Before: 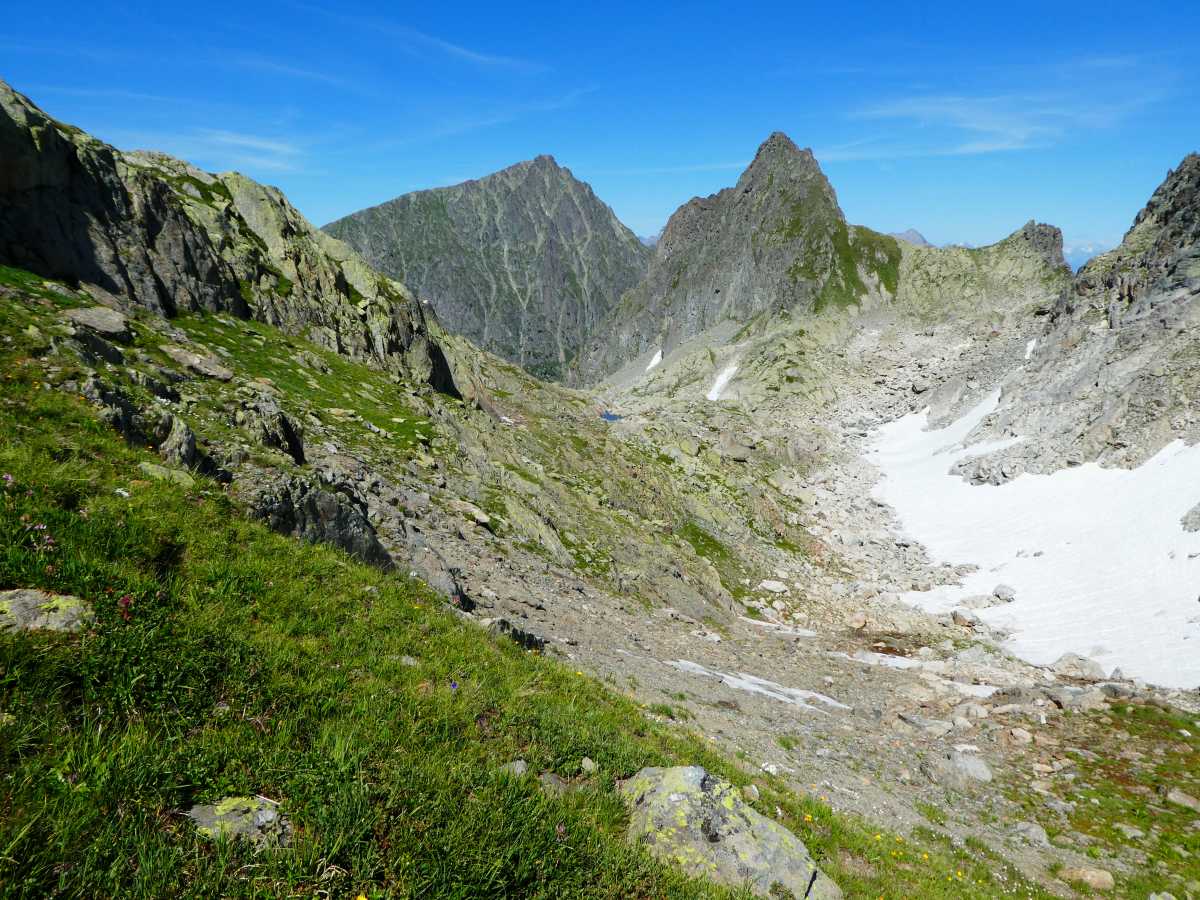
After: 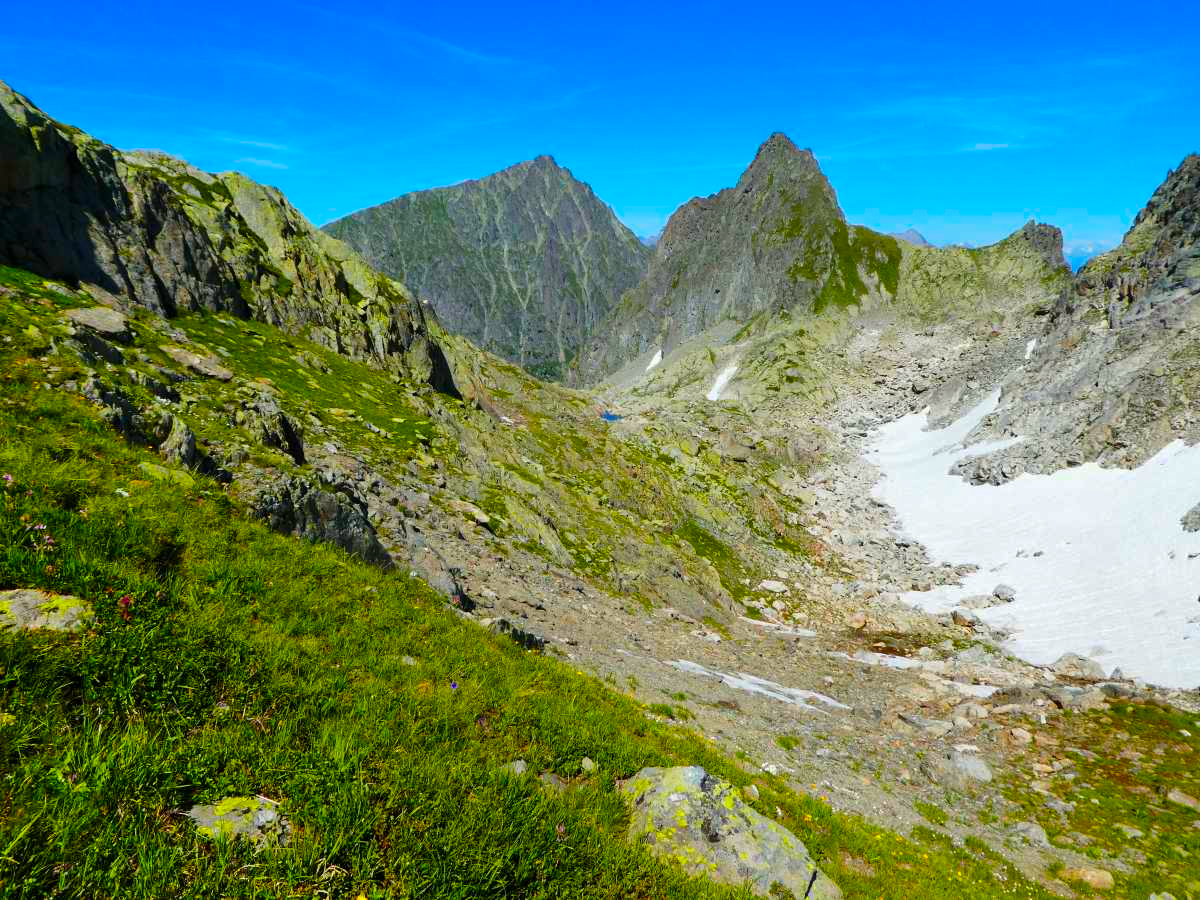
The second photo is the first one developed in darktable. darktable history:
color balance rgb: power › chroma 0.259%, power › hue 62.57°, linear chroma grading › global chroma 25.085%, perceptual saturation grading › global saturation 30.428%, global vibrance 20%
shadows and highlights: soften with gaussian
